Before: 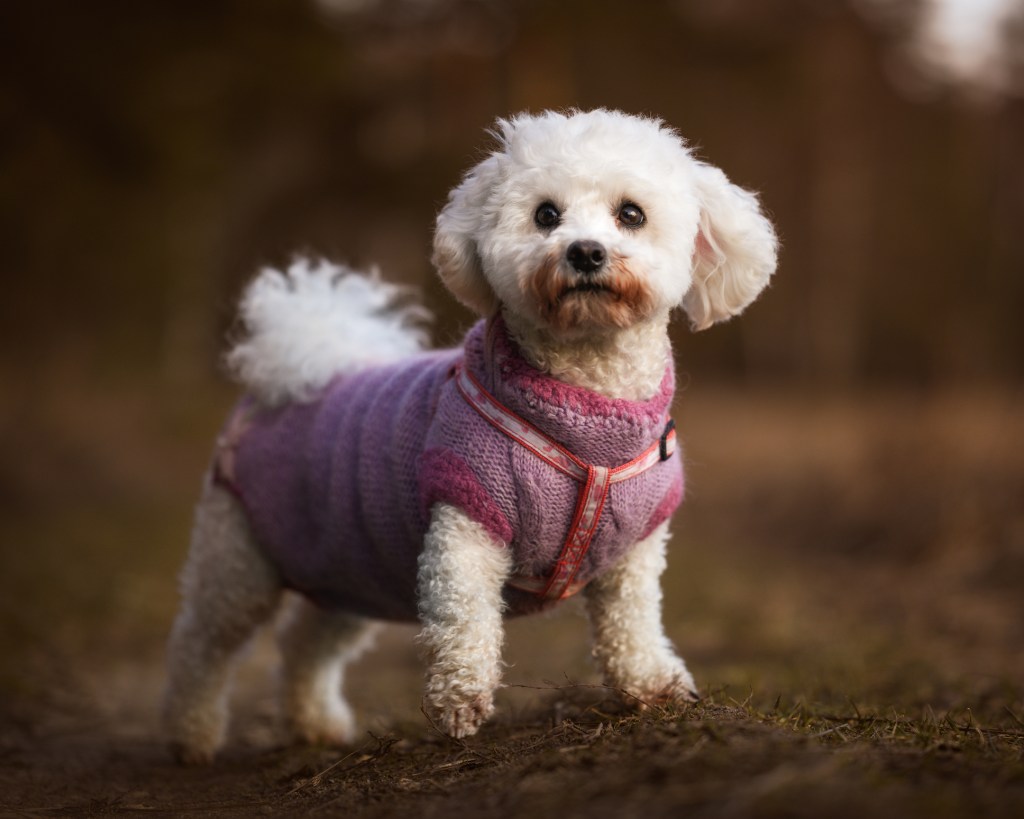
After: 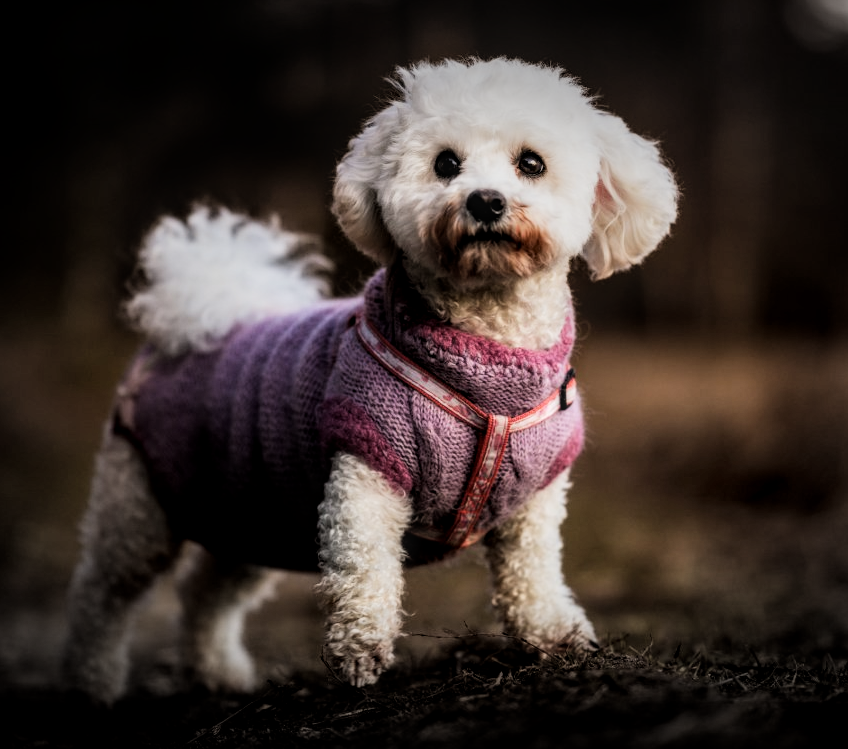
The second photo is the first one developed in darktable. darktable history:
local contrast: detail 130%
crop: left 9.807%, top 6.259%, right 7.334%, bottom 2.177%
filmic rgb: black relative exposure -5 EV, white relative exposure 3.5 EV, hardness 3.19, contrast 1.4, highlights saturation mix -50%
vignetting: fall-off start 79.43%, saturation -0.649, width/height ratio 1.327, unbound false
